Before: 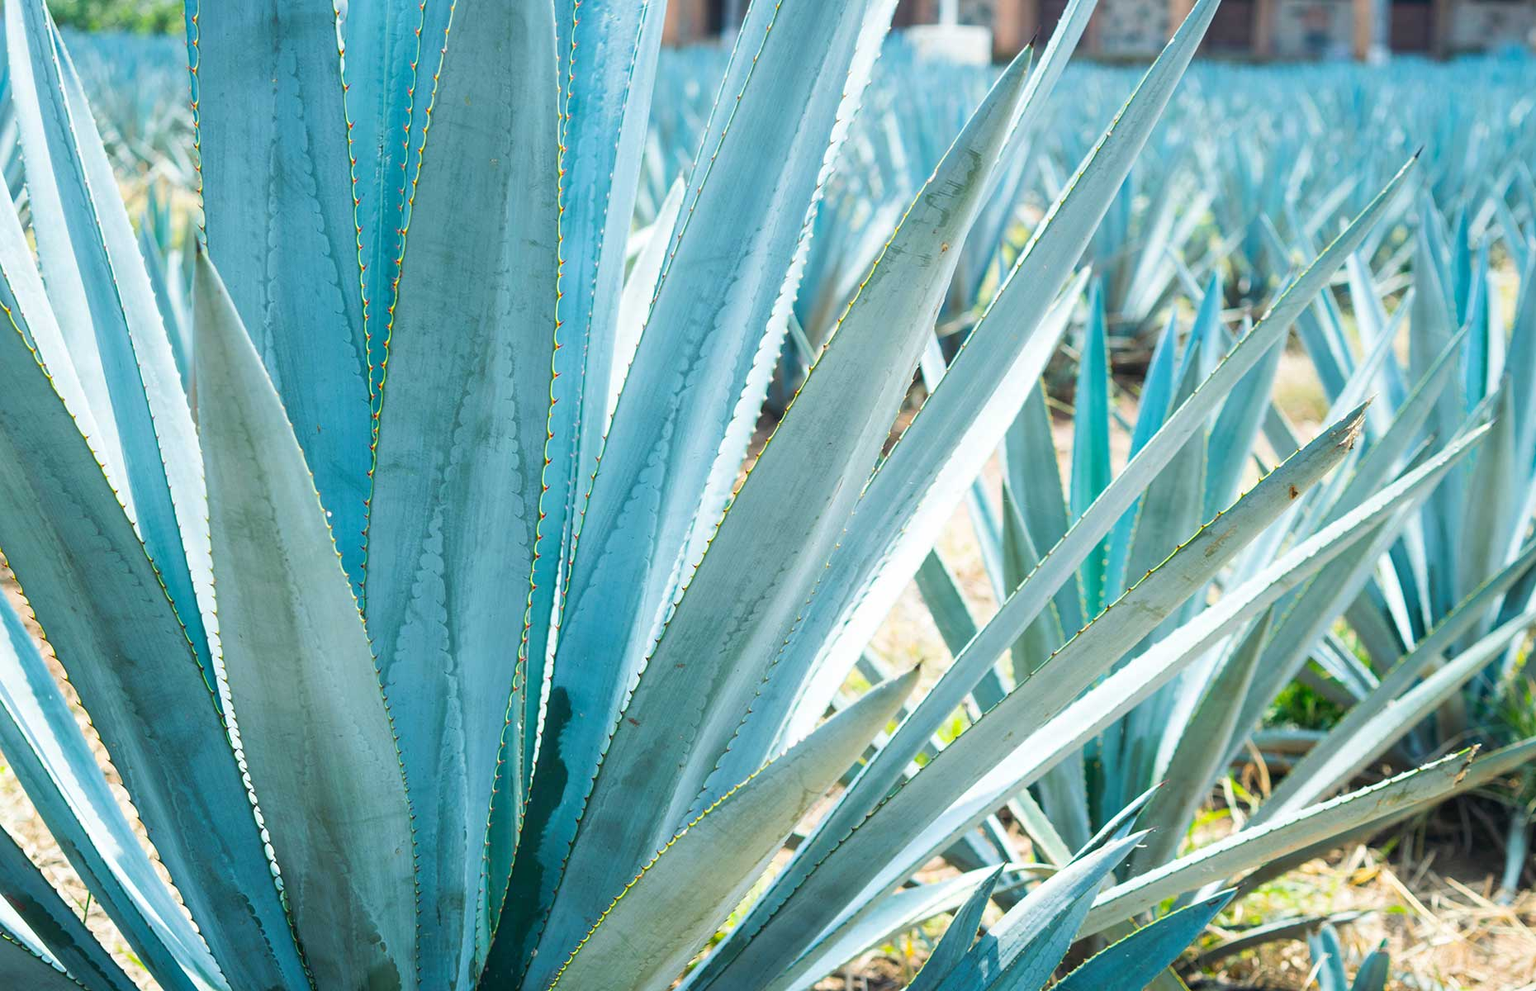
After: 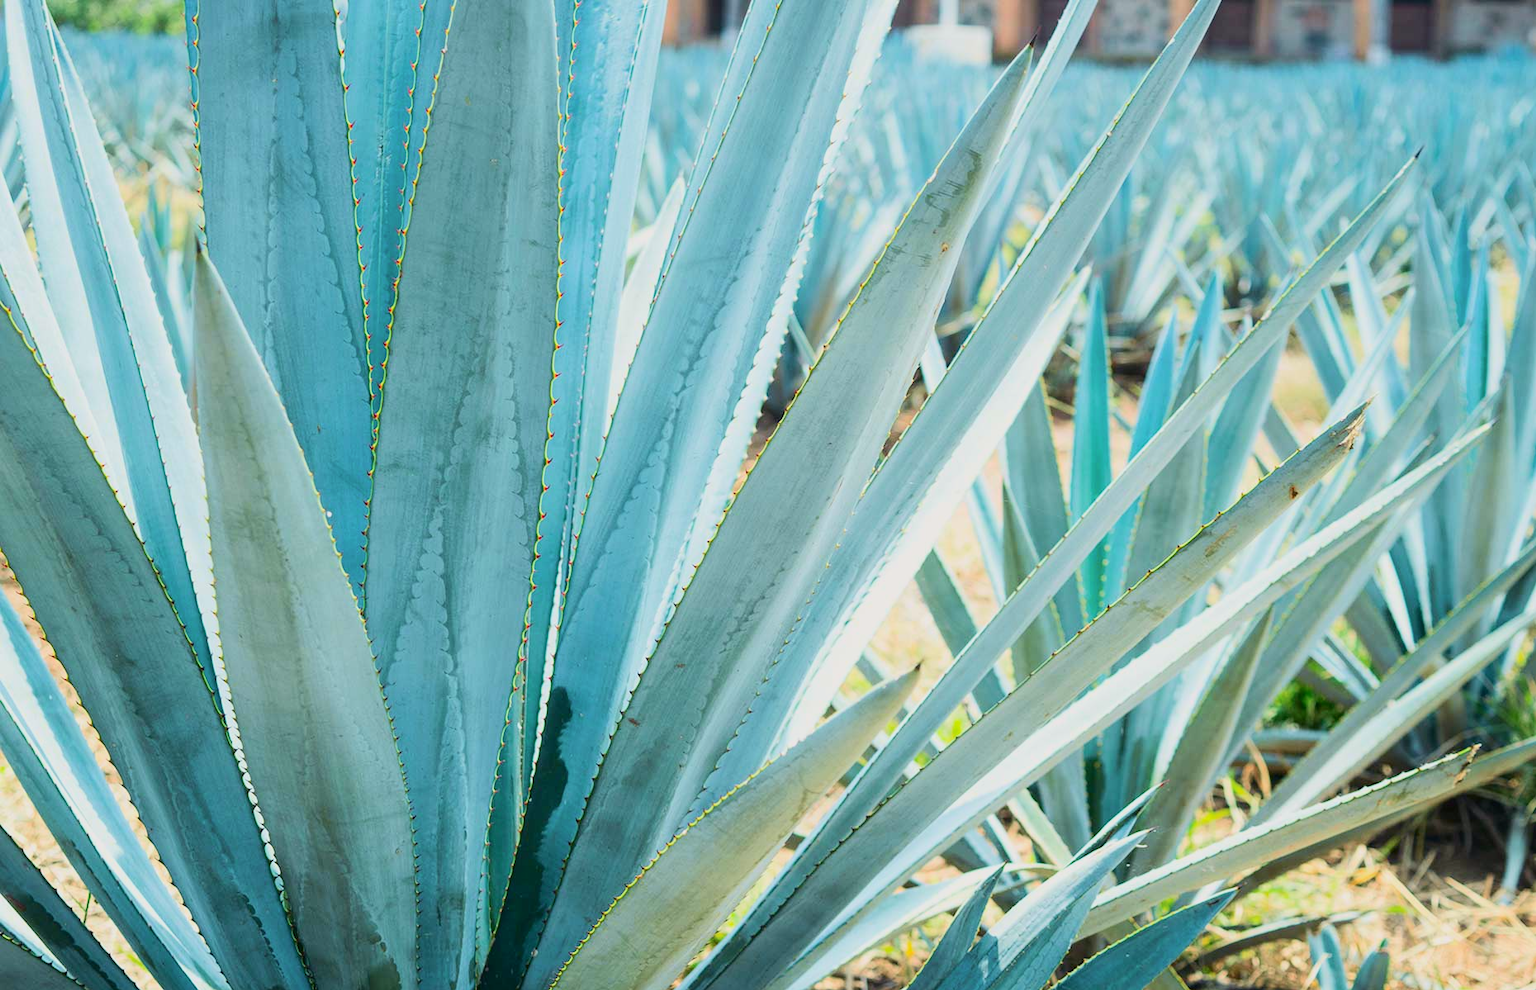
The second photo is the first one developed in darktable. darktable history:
tone equalizer: edges refinement/feathering 500, mask exposure compensation -1.57 EV, preserve details no
tone curve: curves: ch0 [(0, 0) (0.091, 0.066) (0.184, 0.16) (0.491, 0.519) (0.748, 0.765) (1, 0.919)]; ch1 [(0, 0) (0.179, 0.173) (0.322, 0.32) (0.424, 0.424) (0.502, 0.504) (0.56, 0.578) (0.631, 0.675) (0.777, 0.806) (1, 1)]; ch2 [(0, 0) (0.434, 0.447) (0.483, 0.487) (0.547, 0.573) (0.676, 0.673) (1, 1)], color space Lab, independent channels, preserve colors none
